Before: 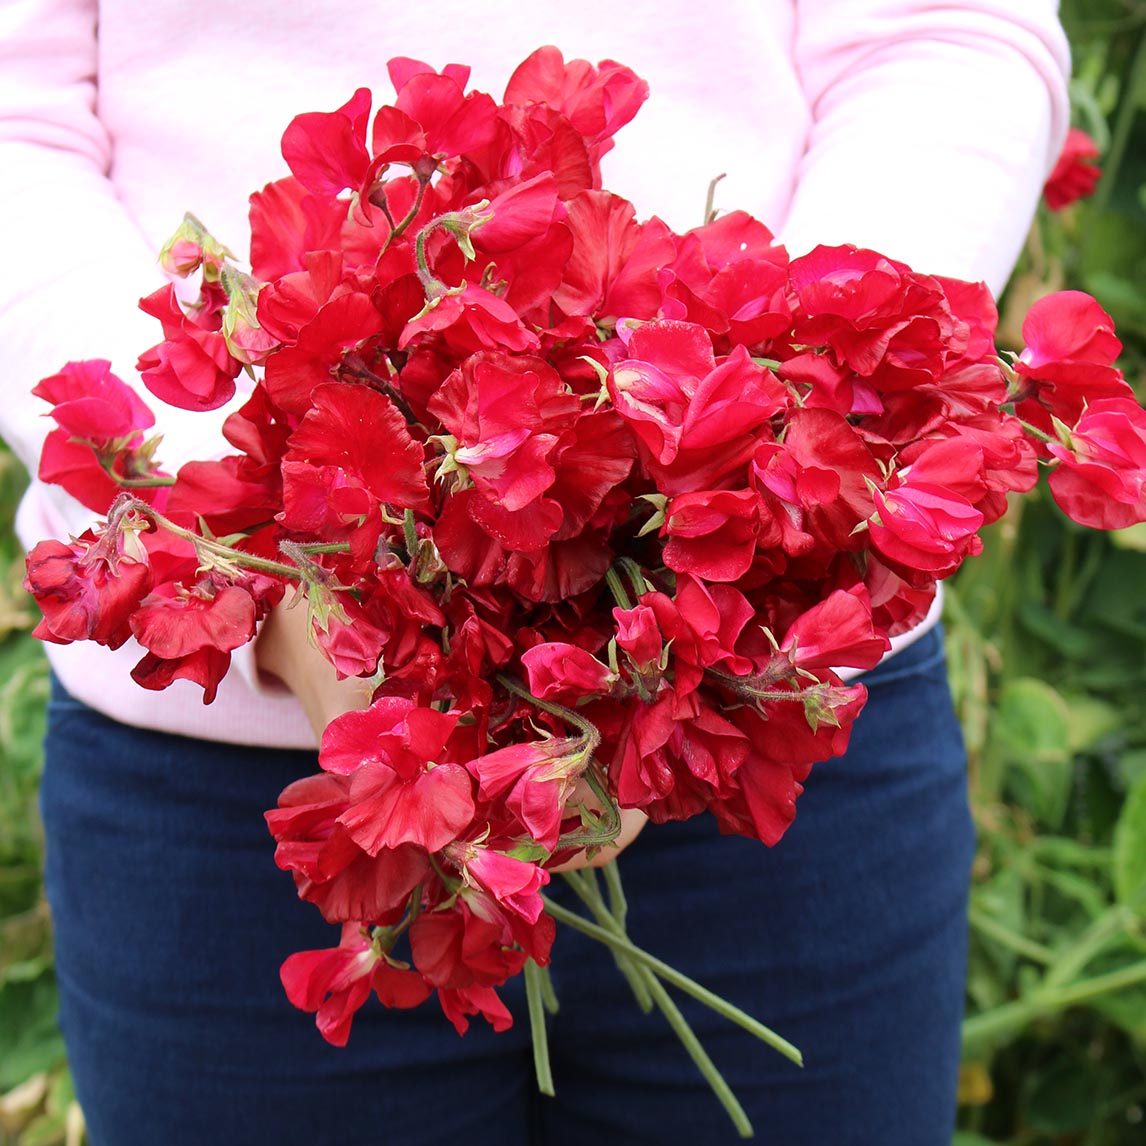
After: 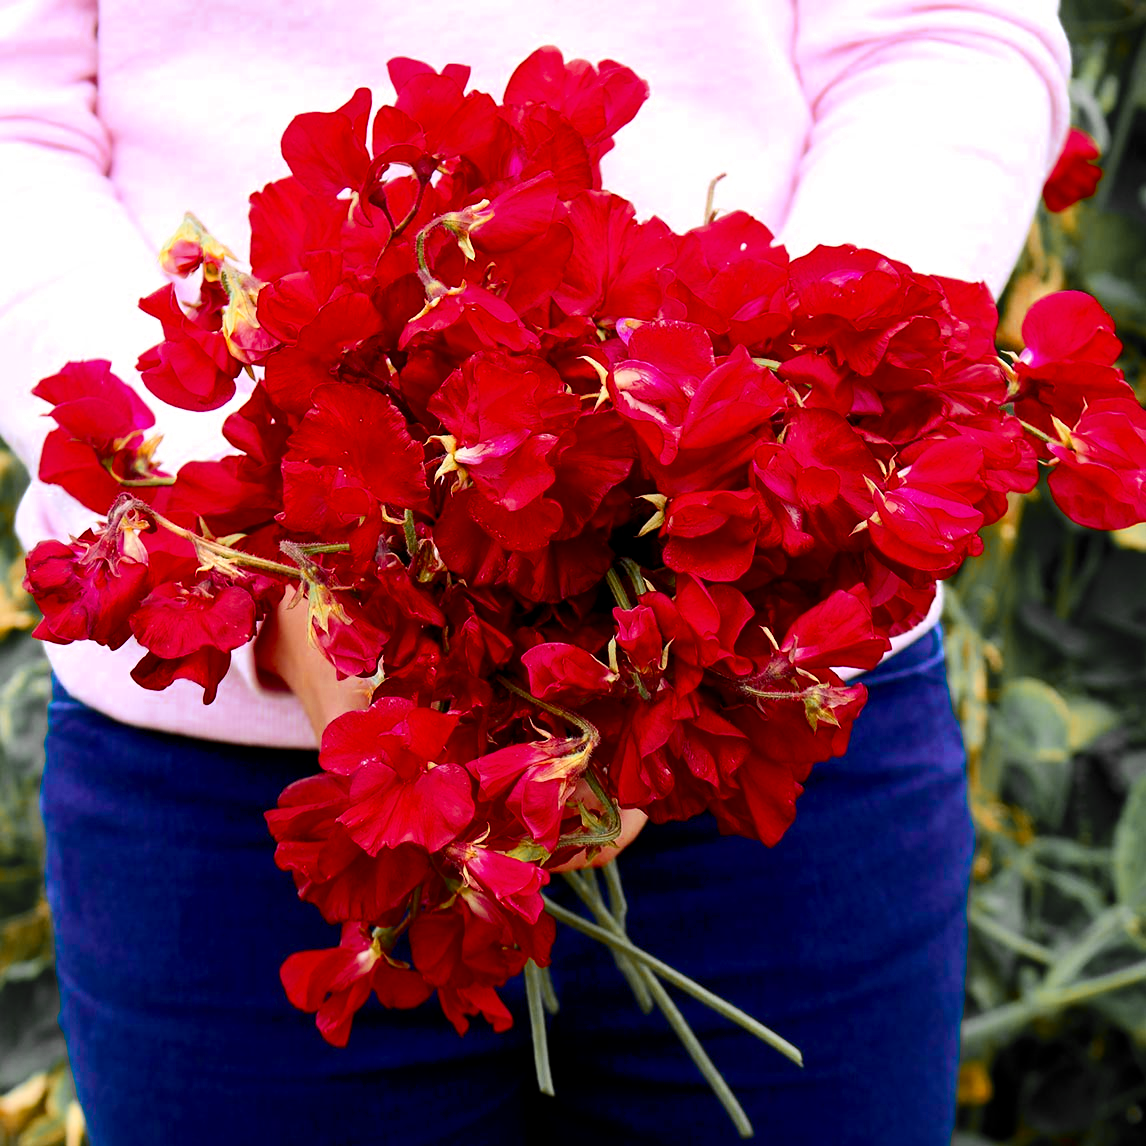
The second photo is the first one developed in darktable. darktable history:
tone equalizer: on, module defaults
exposure: black level correction 0.007, compensate highlight preservation false
color zones: curves: ch0 [(0, 0.363) (0.128, 0.373) (0.25, 0.5) (0.402, 0.407) (0.521, 0.525) (0.63, 0.559) (0.729, 0.662) (0.867, 0.471)]; ch1 [(0, 0.515) (0.136, 0.618) (0.25, 0.5) (0.378, 0) (0.516, 0) (0.622, 0.593) (0.737, 0.819) (0.87, 0.593)]; ch2 [(0, 0.529) (0.128, 0.471) (0.282, 0.451) (0.386, 0.662) (0.516, 0.525) (0.633, 0.554) (0.75, 0.62) (0.875, 0.441)]
color balance rgb: perceptual saturation grading › global saturation 30%, global vibrance 20%
contrast brightness saturation: contrast 0.28
